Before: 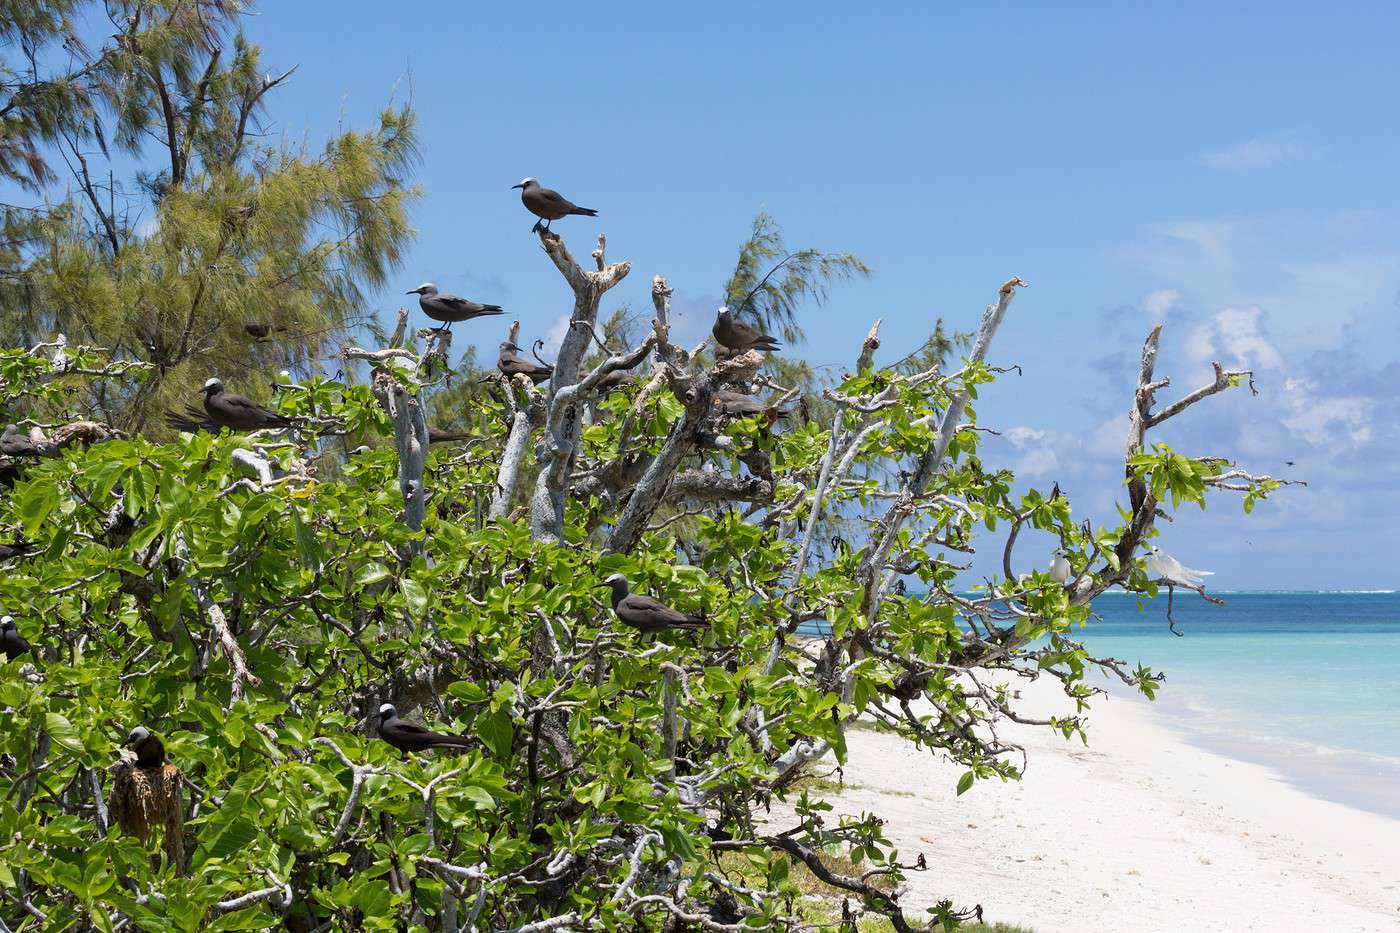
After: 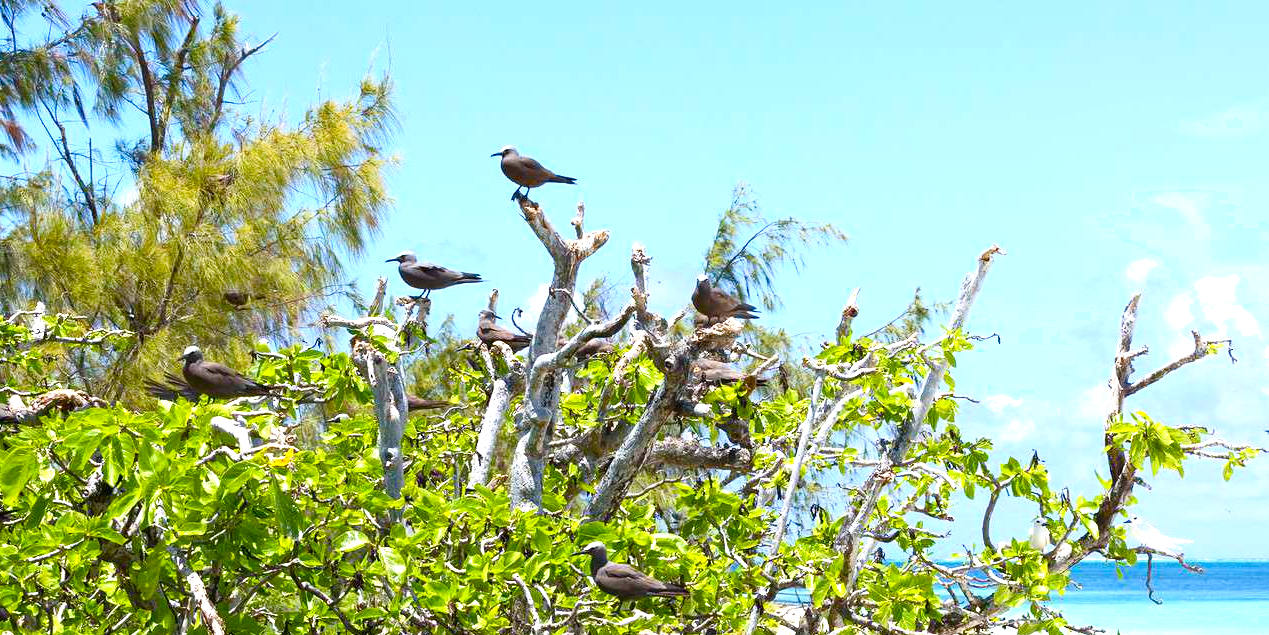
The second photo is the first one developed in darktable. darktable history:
color balance rgb: shadows lift › chroma 0.866%, shadows lift › hue 110.47°, perceptual saturation grading › global saturation 45.861%, perceptual saturation grading › highlights -25.244%, perceptual saturation grading › shadows 49.723%, global vibrance 0.626%
shadows and highlights: shadows 0.419, highlights 38.18
crop: left 1.547%, top 3.45%, right 7.784%, bottom 28.483%
exposure: black level correction 0, exposure 1.102 EV, compensate highlight preservation false
